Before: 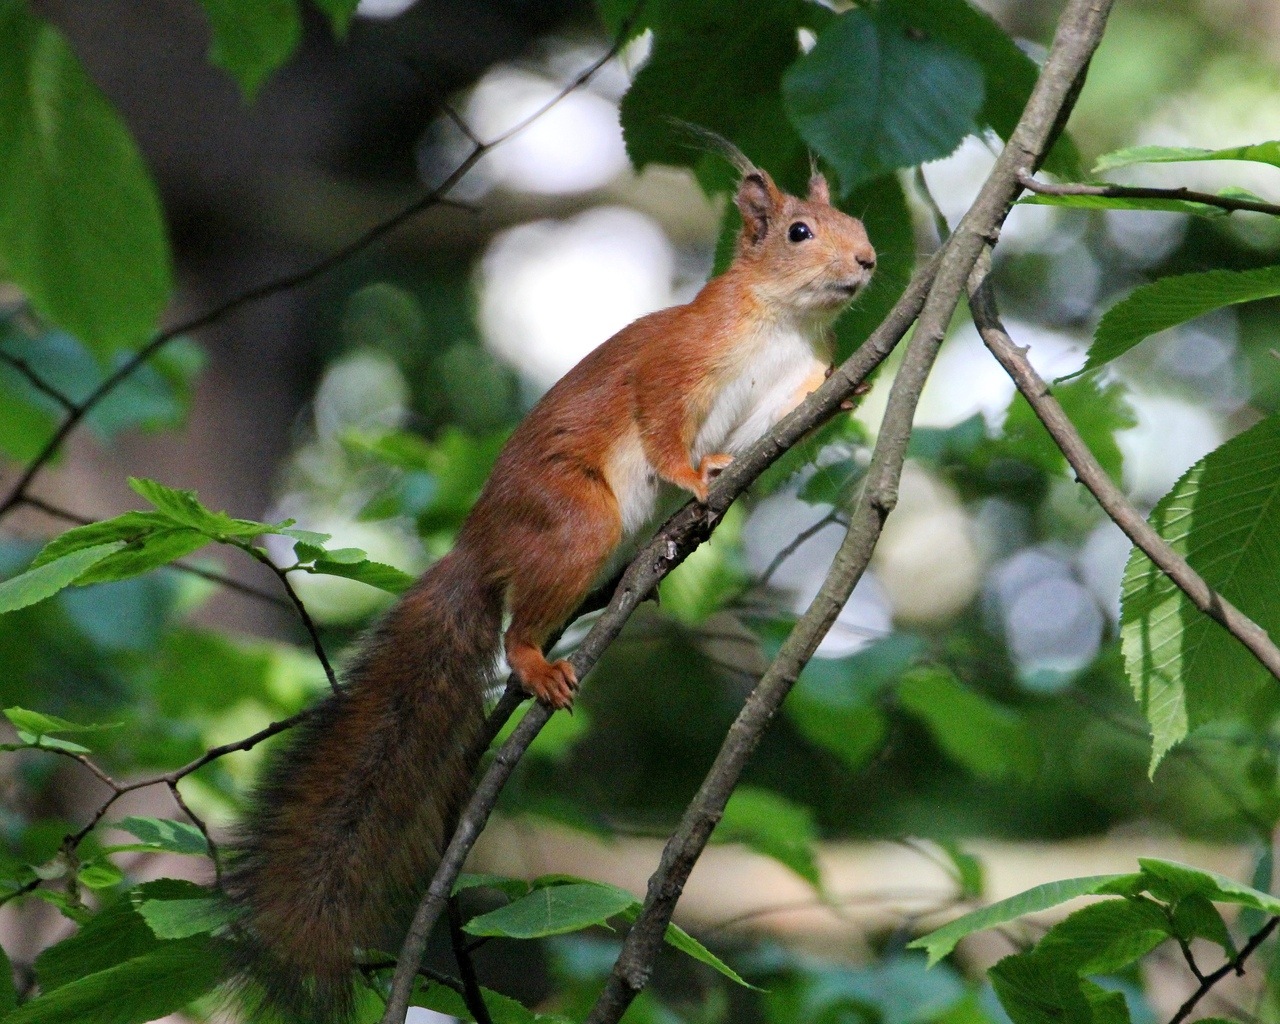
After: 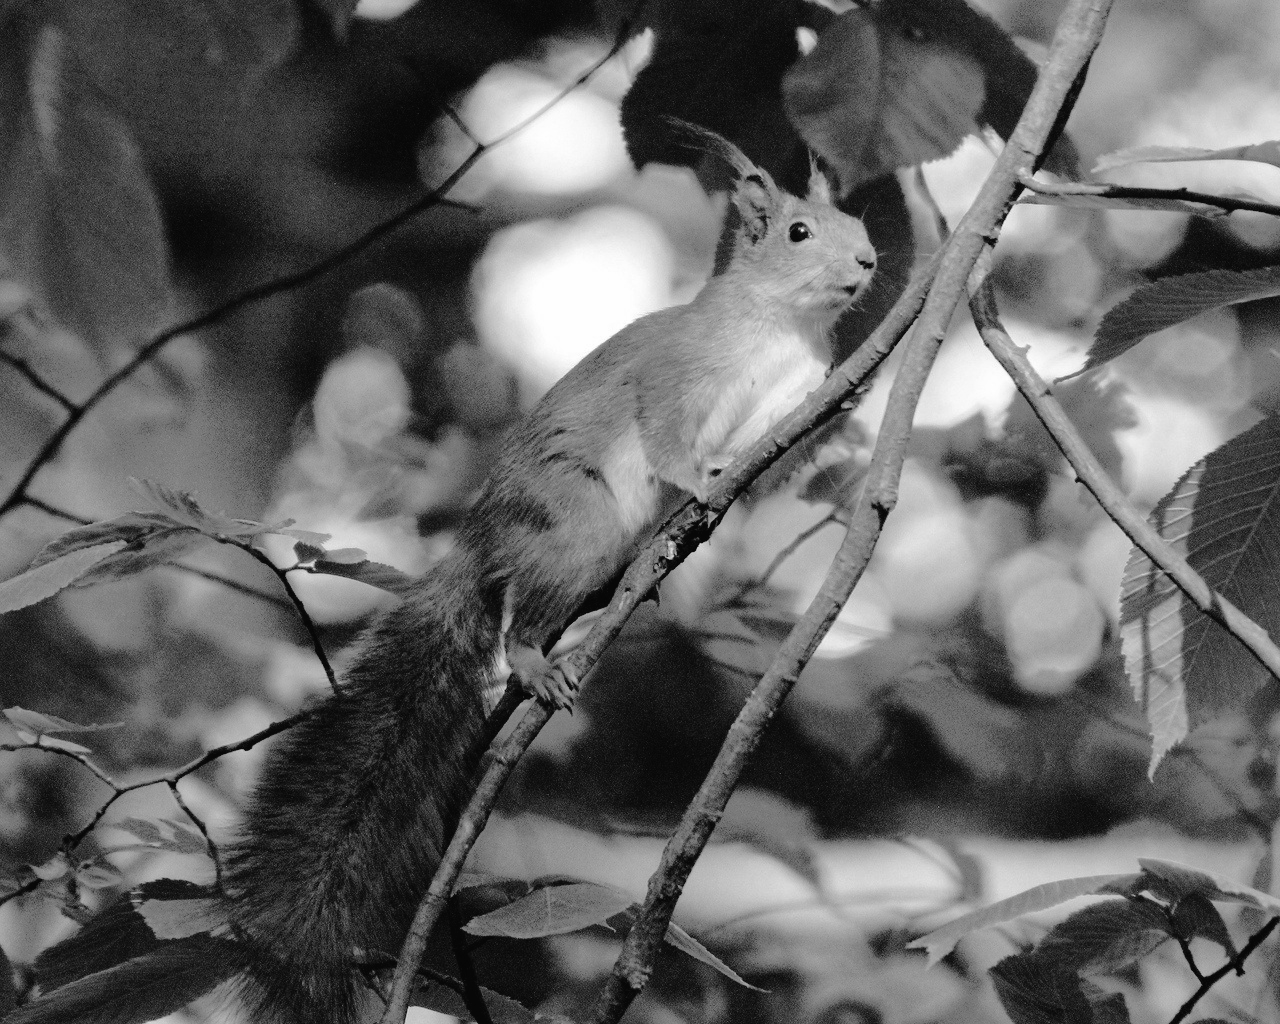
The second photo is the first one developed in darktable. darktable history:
tone curve: curves: ch0 [(0, 0) (0.003, 0.019) (0.011, 0.019) (0.025, 0.023) (0.044, 0.032) (0.069, 0.046) (0.1, 0.073) (0.136, 0.129) (0.177, 0.207) (0.224, 0.295) (0.277, 0.394) (0.335, 0.48) (0.399, 0.524) (0.468, 0.575) (0.543, 0.628) (0.623, 0.684) (0.709, 0.739) (0.801, 0.808) (0.898, 0.9) (1, 1)], preserve colors none
color look up table: target L [84.2, 86.34, 65.49, 72.21, 66.62, 43.19, 51.22, 44, 53.98, 30.59, 34.03, 18.47, 200.09, 94.1, 72.21, 79.52, 66.24, 71.1, 59.41, 57.48, 68.49, 63.98, 57.48, 40.73, 27.31, 6.319, 92.7, 82.76, 74.42, 69.24, 75.15, 75.15, 70.73, 60.94, 66.24, 62.08, 51.22, 52.8, 44.82, 21.47, 21.24, 8.248, 80.24, 67.74, 66.24, 50.43, 54.76, 29.07, 4.68], target a [0, 0, 0, -0.002, 0, -0.001 ×4, 0, -0.001, 0.001, 0, 0, -0.002, 0, -0.001, 0, -0.002, 0, -0.001, -0.002, 0, -0.001, 0.001, 0, 0, 0, -0.001, -0.002, -0.001 ×5, 0, -0.001, -0.002, -0.001, 0.001, 0.001, 0, 0, -0.001 ×4, 0.001, 0], target b [0, 0, 0.002, 0.02, 0.001, 0.018, 0.018, 0.003, 0.01, -0.003, 0.004, -0.003, 0, 0, 0.02, 0, 0.019, 0, 0.019, 0.002, 0.001, 0.019, 0.002, 0.004, -0.003, -0.001, 0, 0, 0.001, 0.02, 0.019, 0.019, 0.019, 0.002, 0.019, 0.001, 0.018, 0.019, 0.018, -0.003, -0.003, -0.001, 0, 0.019, 0.019, 0.003, 0.002, -0.003, 0.002], num patches 49
